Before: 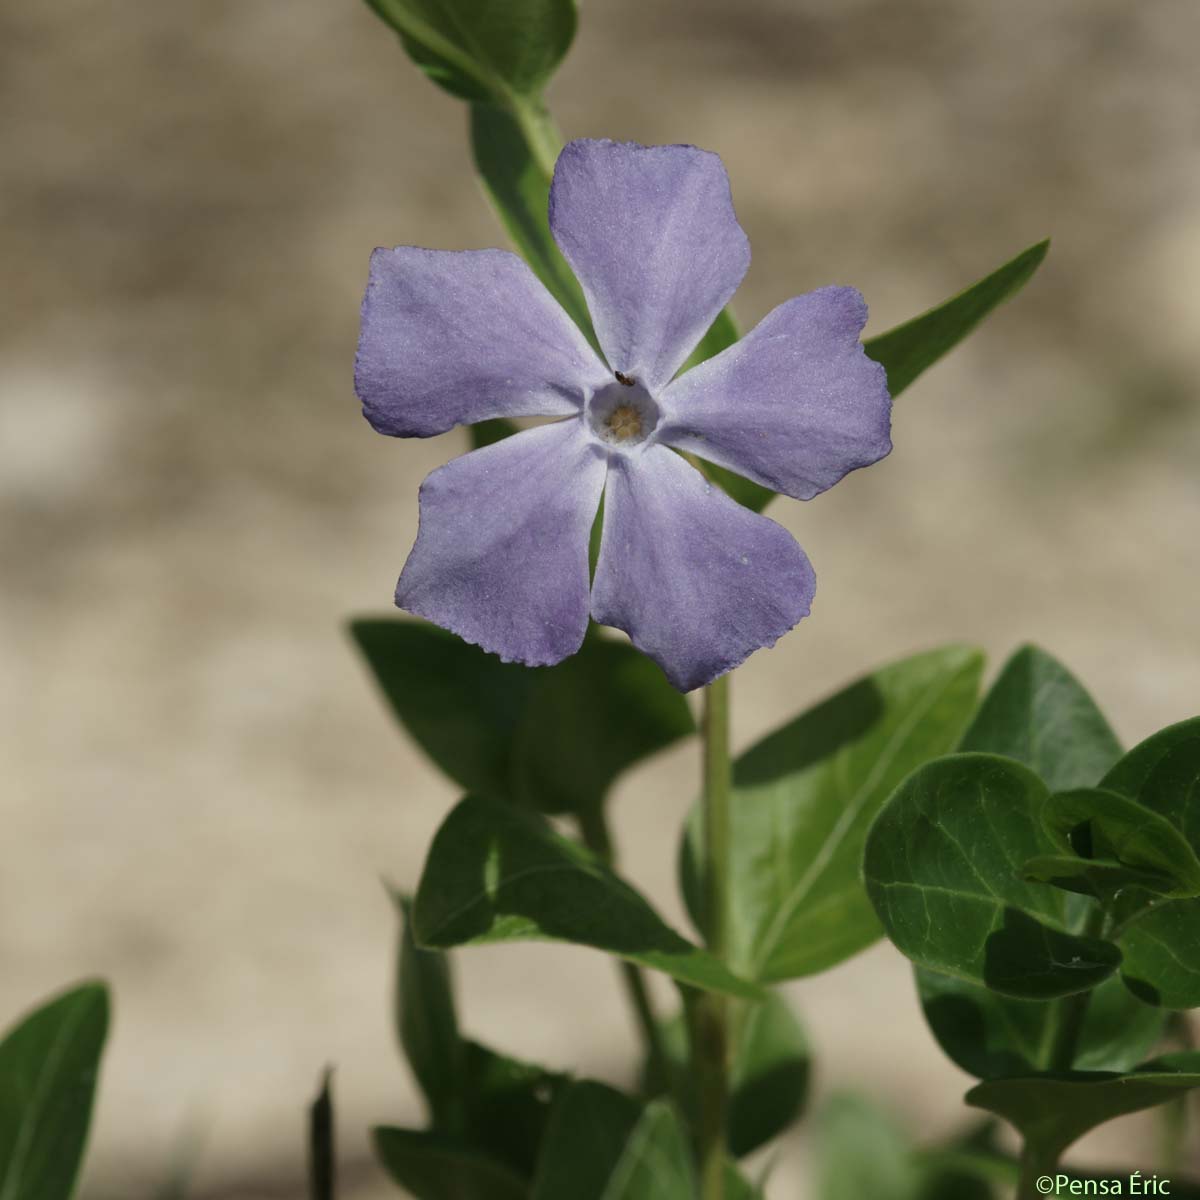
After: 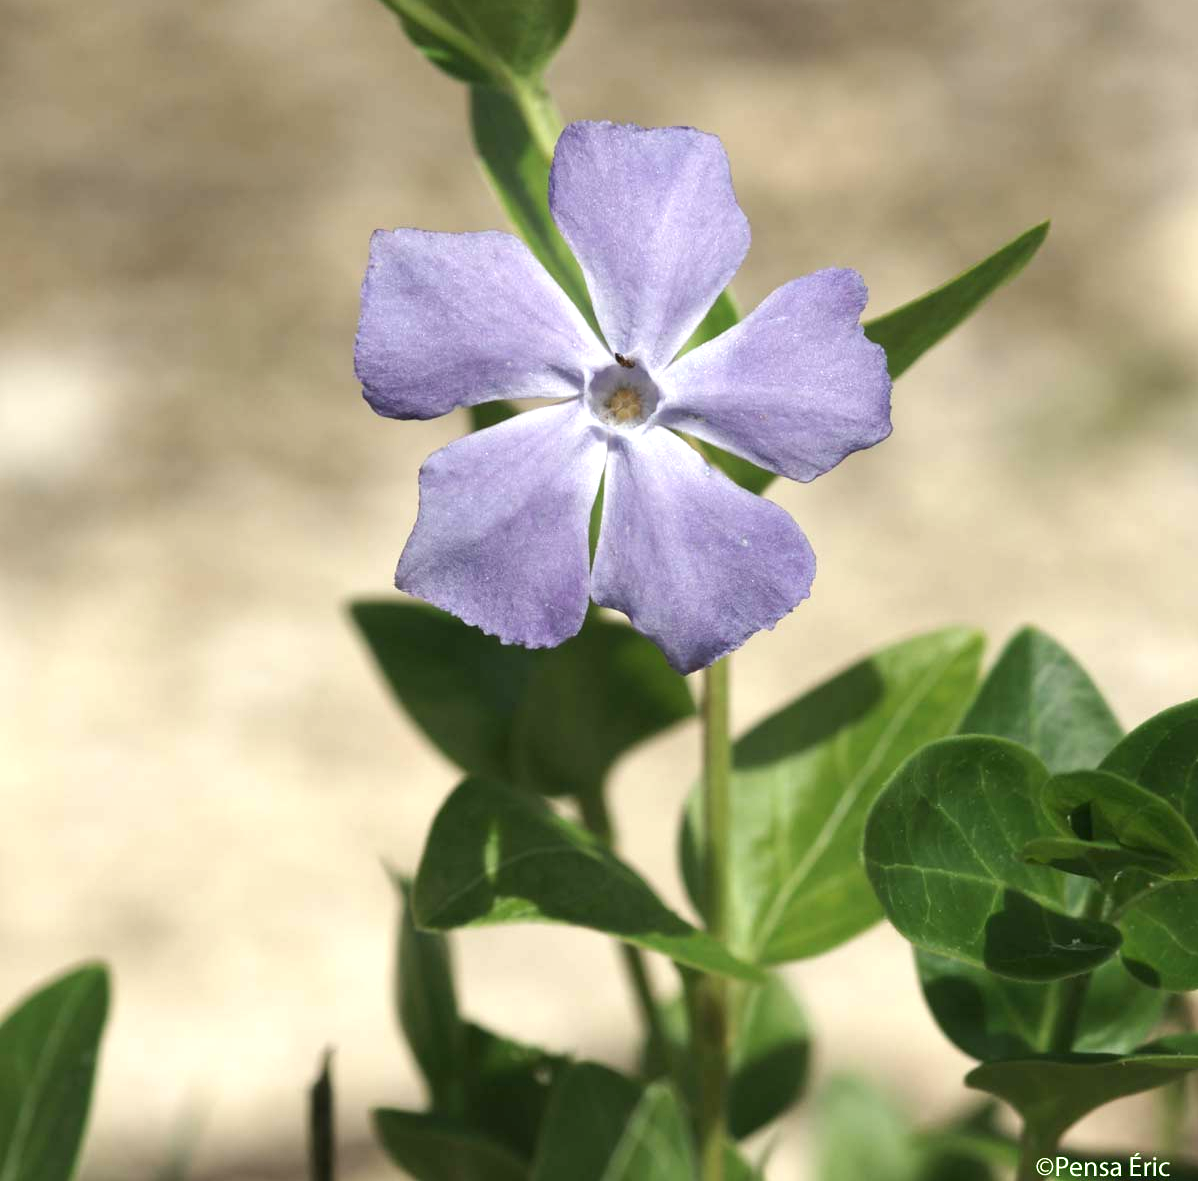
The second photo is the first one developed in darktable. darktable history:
exposure: exposure 1 EV, compensate highlight preservation false
crop: top 1.529%, right 0.11%
